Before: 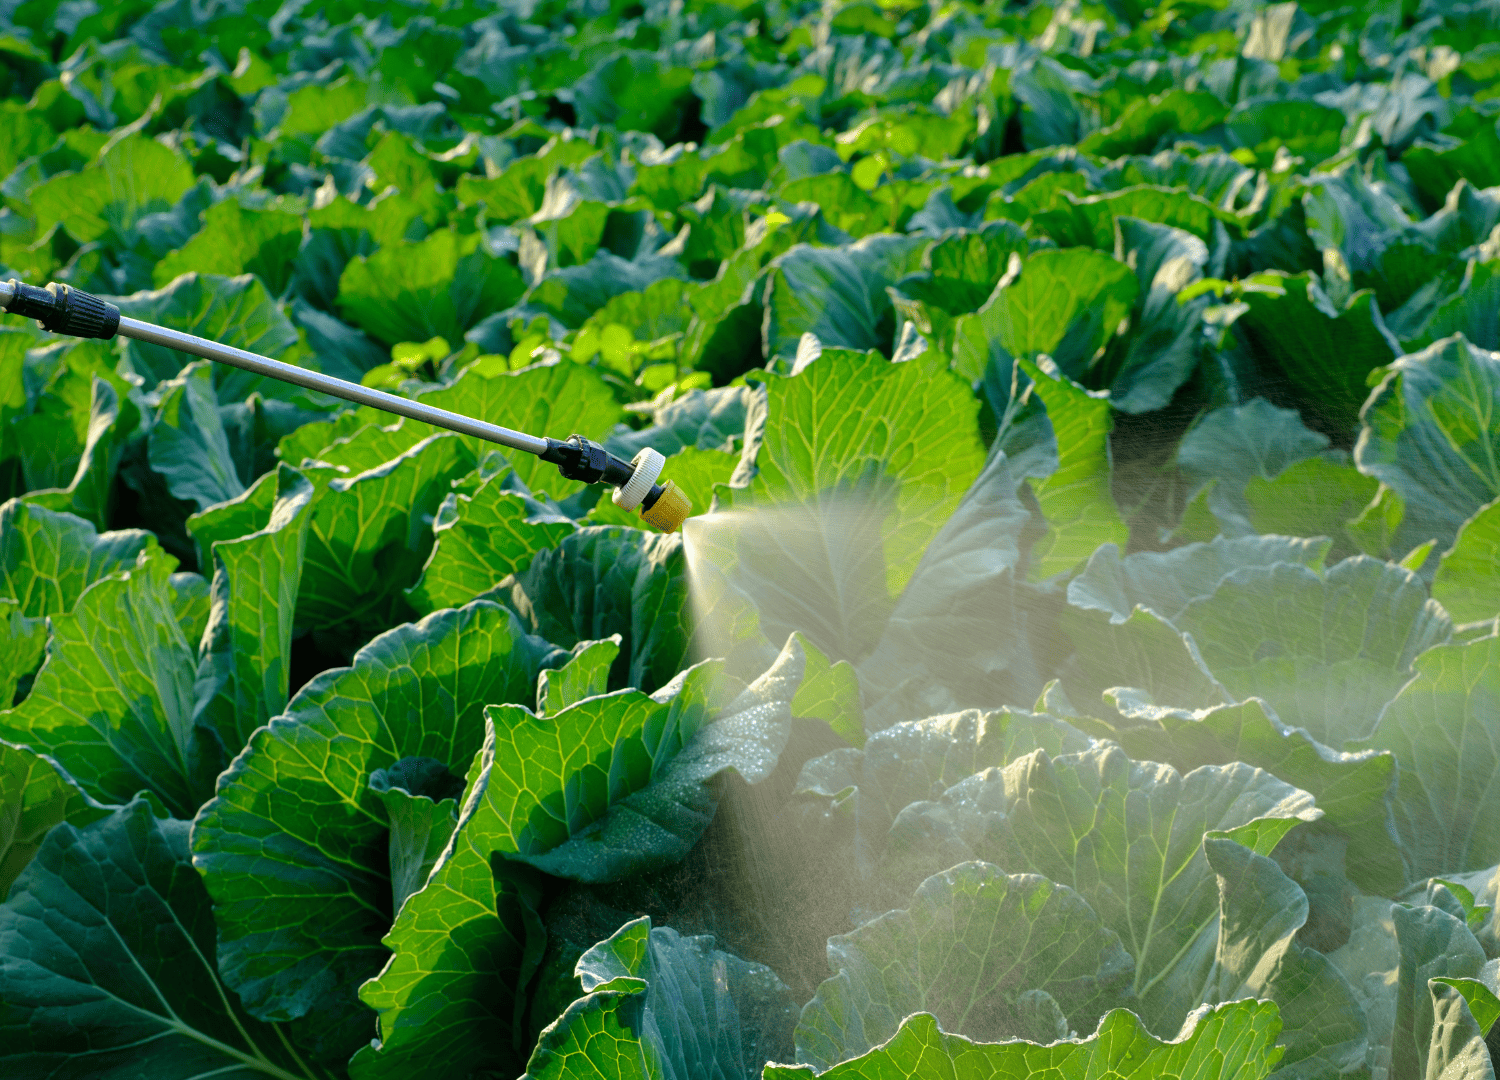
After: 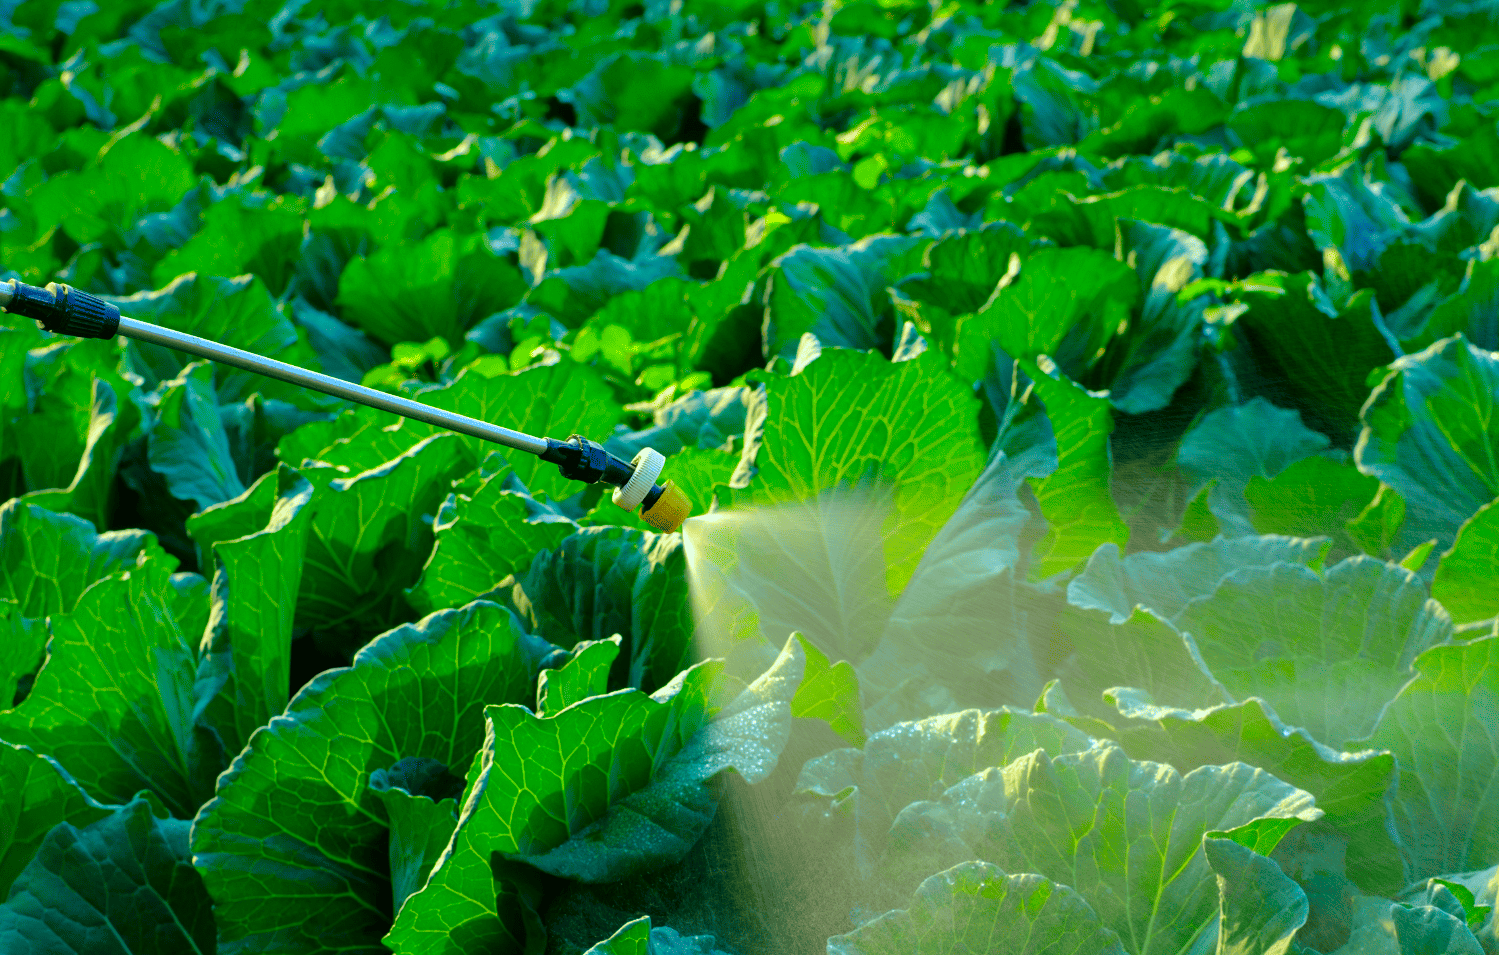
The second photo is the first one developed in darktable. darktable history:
color correction: highlights a* -7.39, highlights b* 1.17, shadows a* -3.23, saturation 1.42
color balance rgb: shadows lift › chroma 2.056%, shadows lift › hue 251.04°, perceptual saturation grading › global saturation 19.641%, global vibrance 14.196%
crop and rotate: top 0%, bottom 11.484%
